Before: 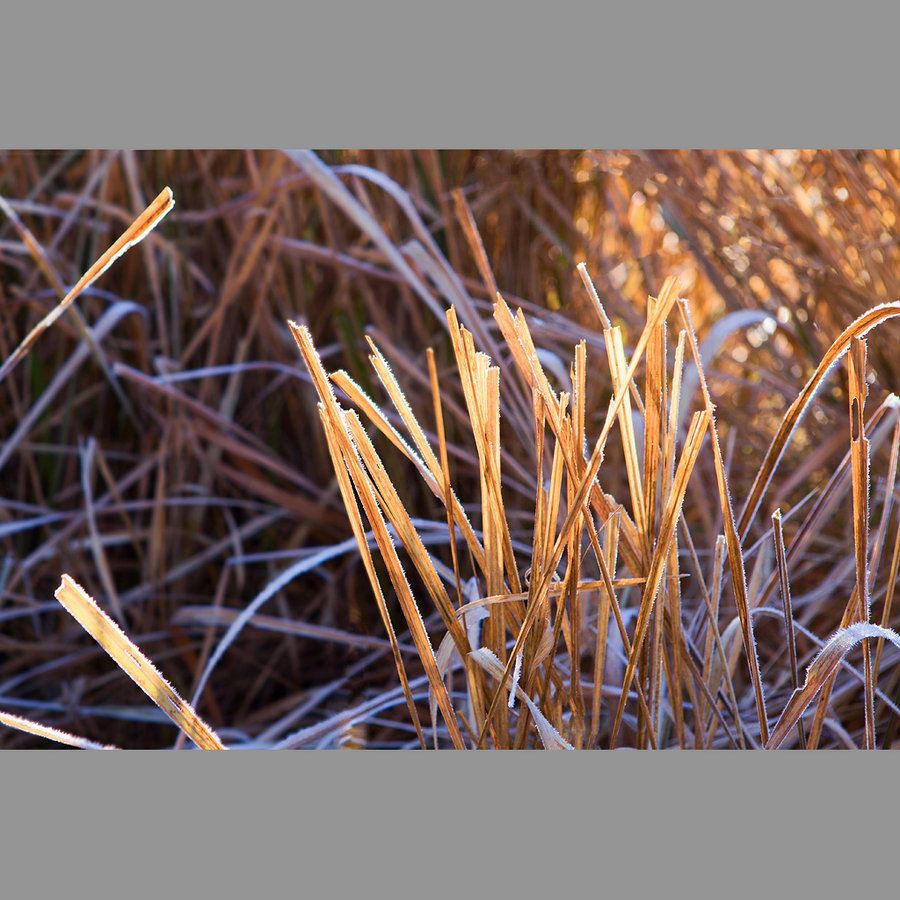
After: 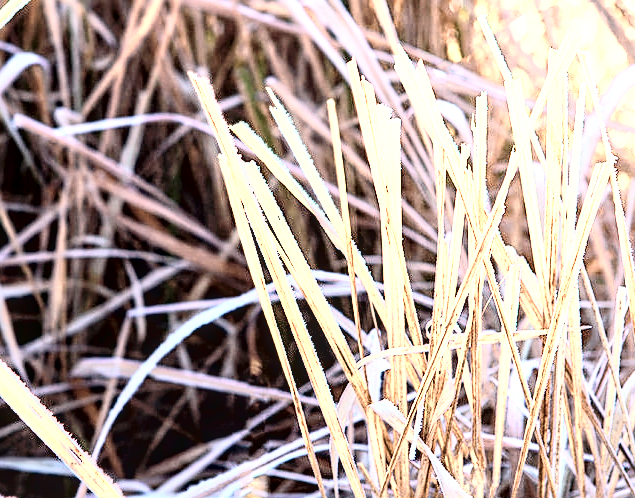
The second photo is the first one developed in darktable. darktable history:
exposure: black level correction 0.006, compensate highlight preservation false
tone curve: curves: ch0 [(0, 0) (0.417, 0.851) (1, 1)], color space Lab, independent channels, preserve colors none
local contrast: on, module defaults
color zones: curves: ch0 [(0.018, 0.548) (0.224, 0.64) (0.425, 0.447) (0.675, 0.575) (0.732, 0.579)]; ch1 [(0.066, 0.487) (0.25, 0.5) (0.404, 0.43) (0.75, 0.421) (0.956, 0.421)]; ch2 [(0.044, 0.561) (0.215, 0.465) (0.399, 0.544) (0.465, 0.548) (0.614, 0.447) (0.724, 0.43) (0.882, 0.623) (0.956, 0.632)]
sharpen: on, module defaults
crop: left 11.089%, top 27.6%, right 18.273%, bottom 17.006%
tone equalizer: smoothing diameter 2.01%, edges refinement/feathering 24.22, mask exposure compensation -1.57 EV, filter diffusion 5
